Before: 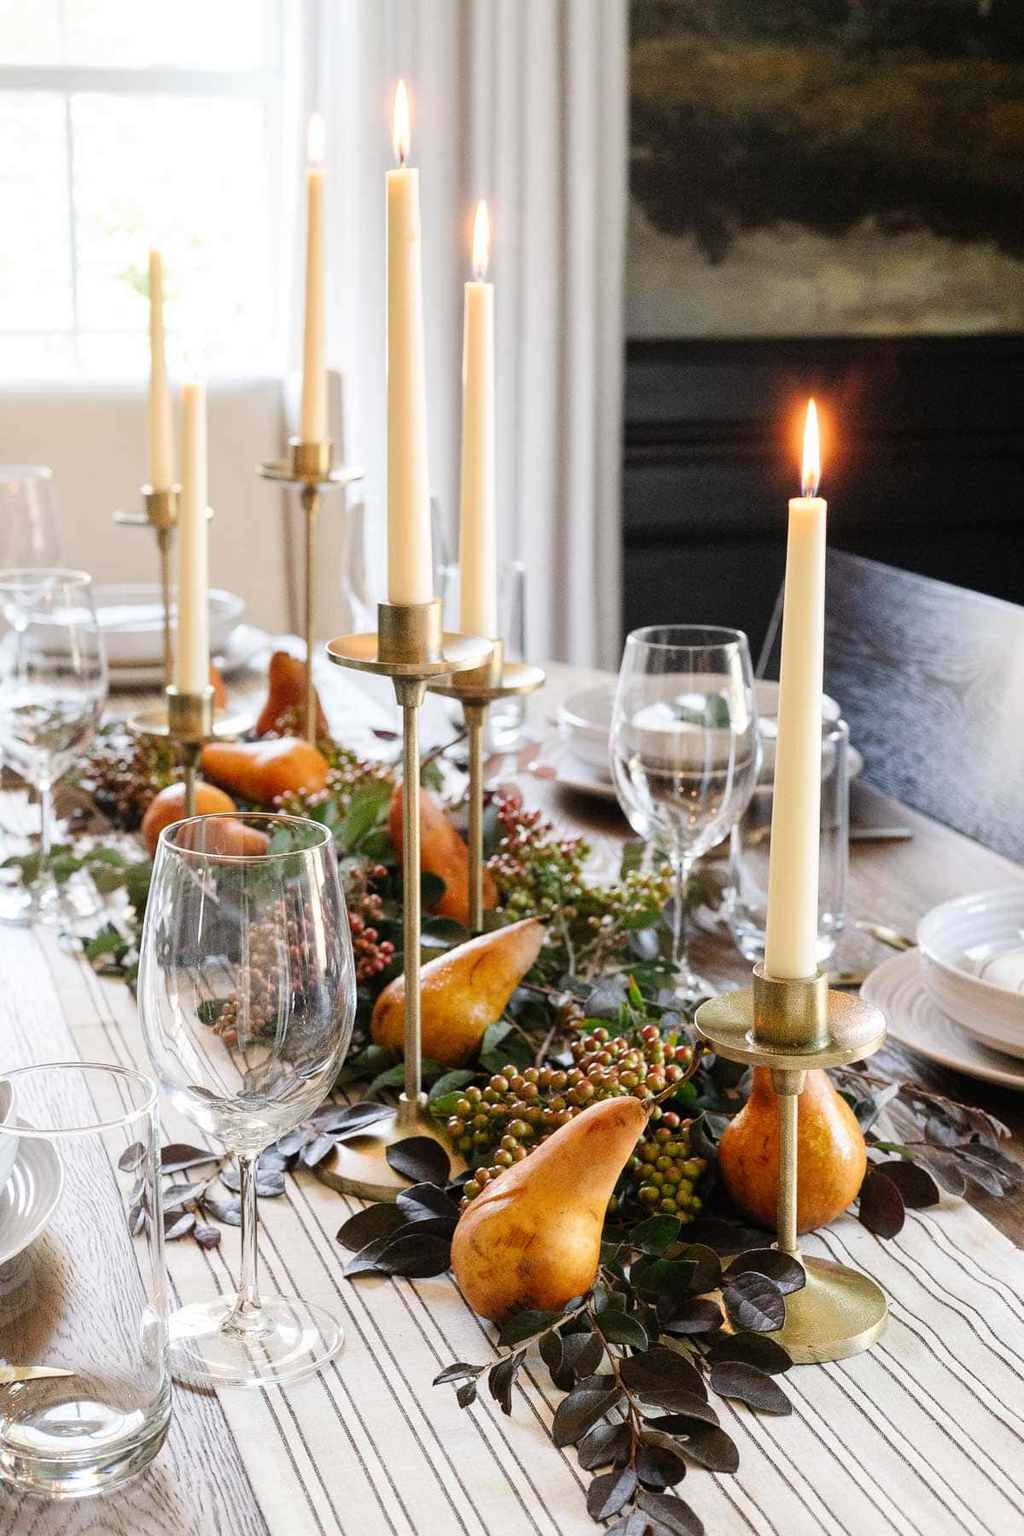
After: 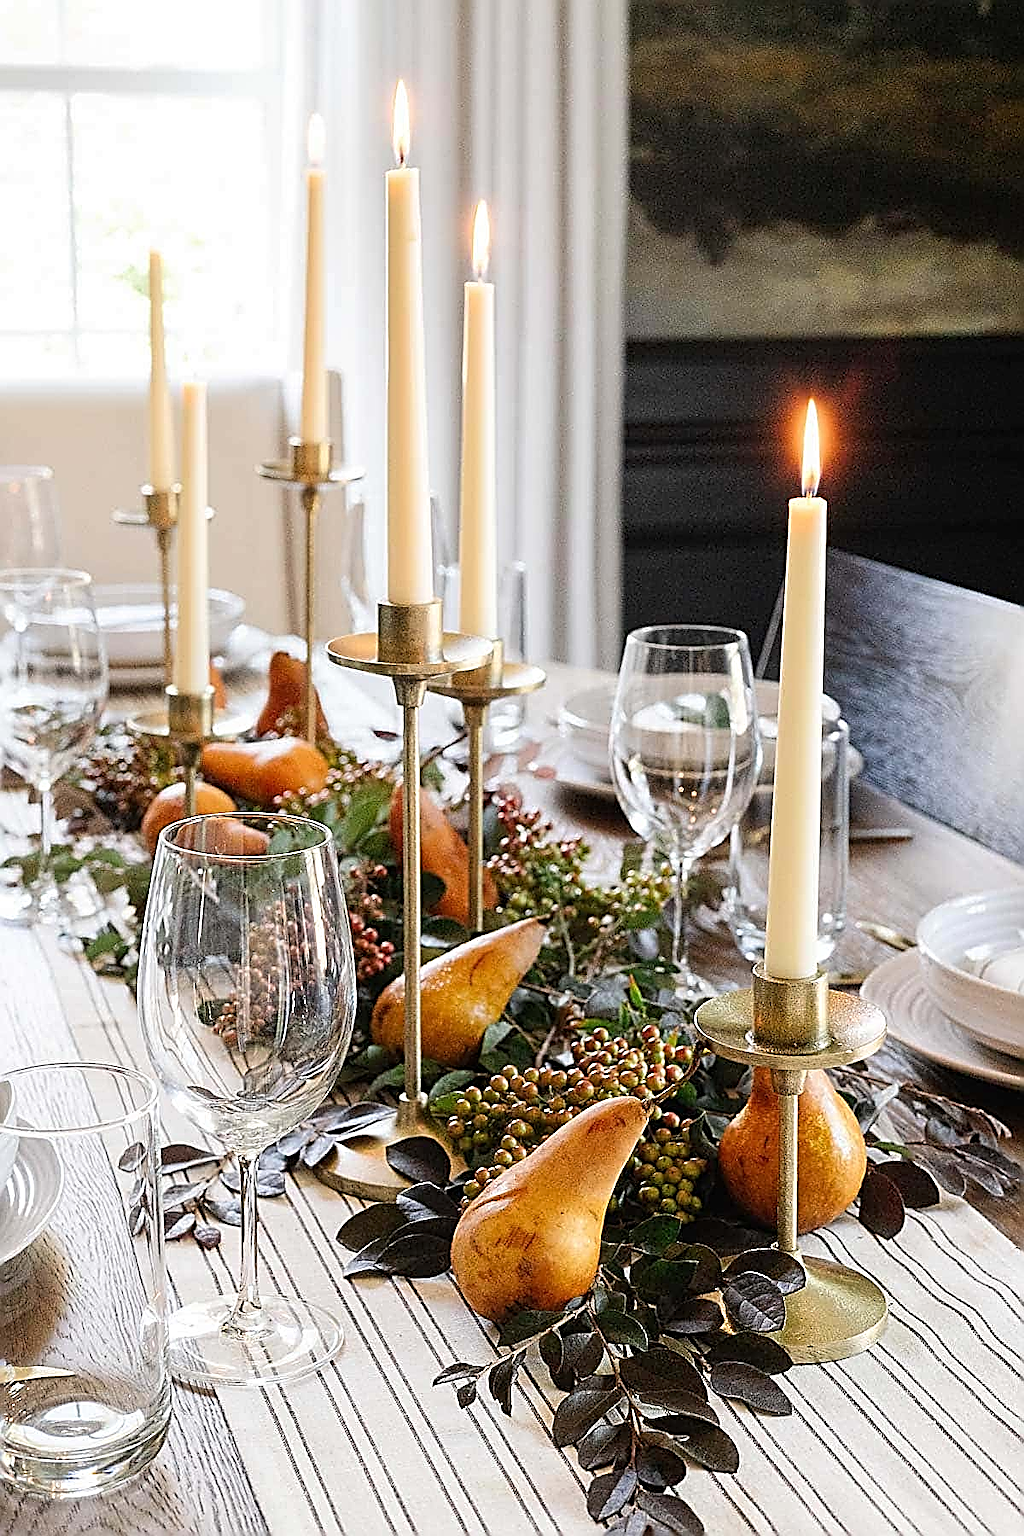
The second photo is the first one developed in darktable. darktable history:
sharpen: amount 1.995
